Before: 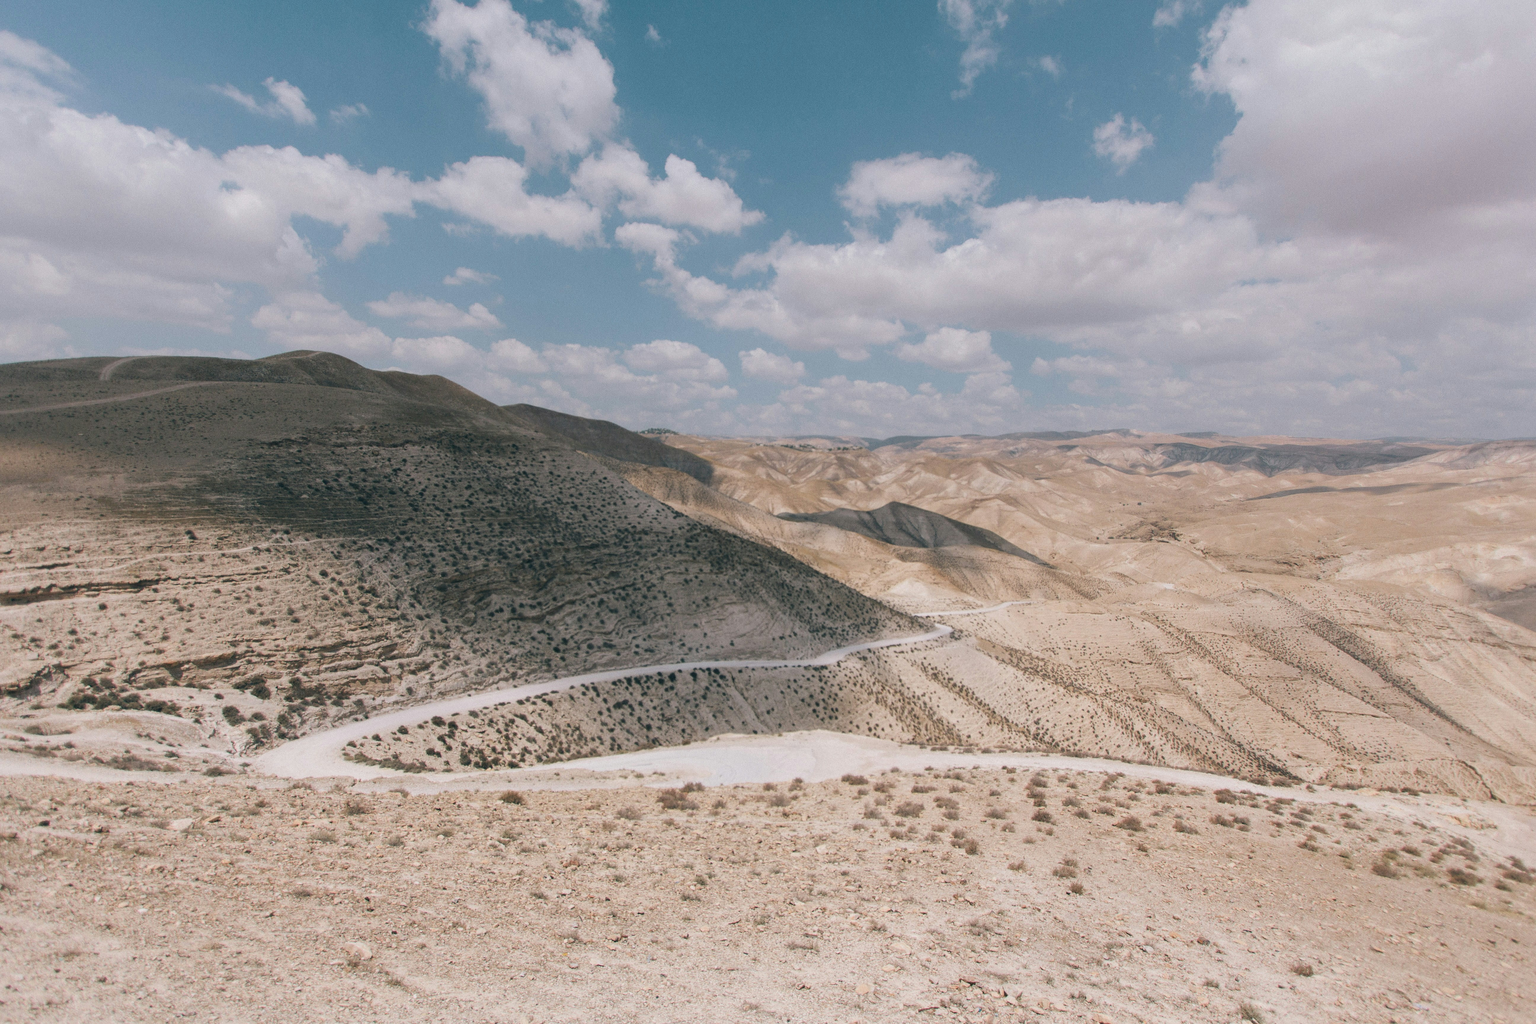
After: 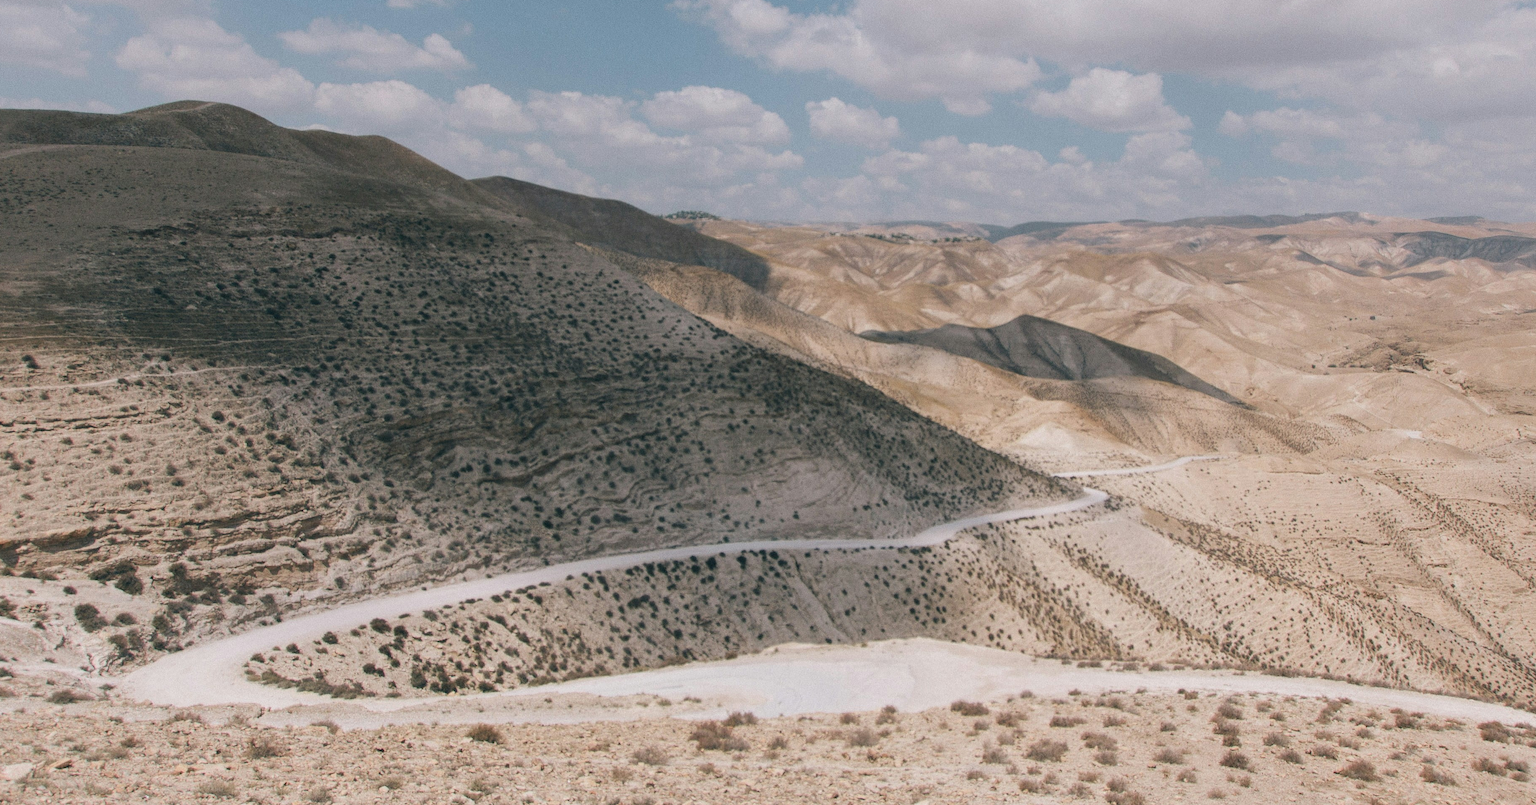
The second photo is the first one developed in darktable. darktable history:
crop: left 11.059%, top 27.307%, right 18.269%, bottom 17.059%
